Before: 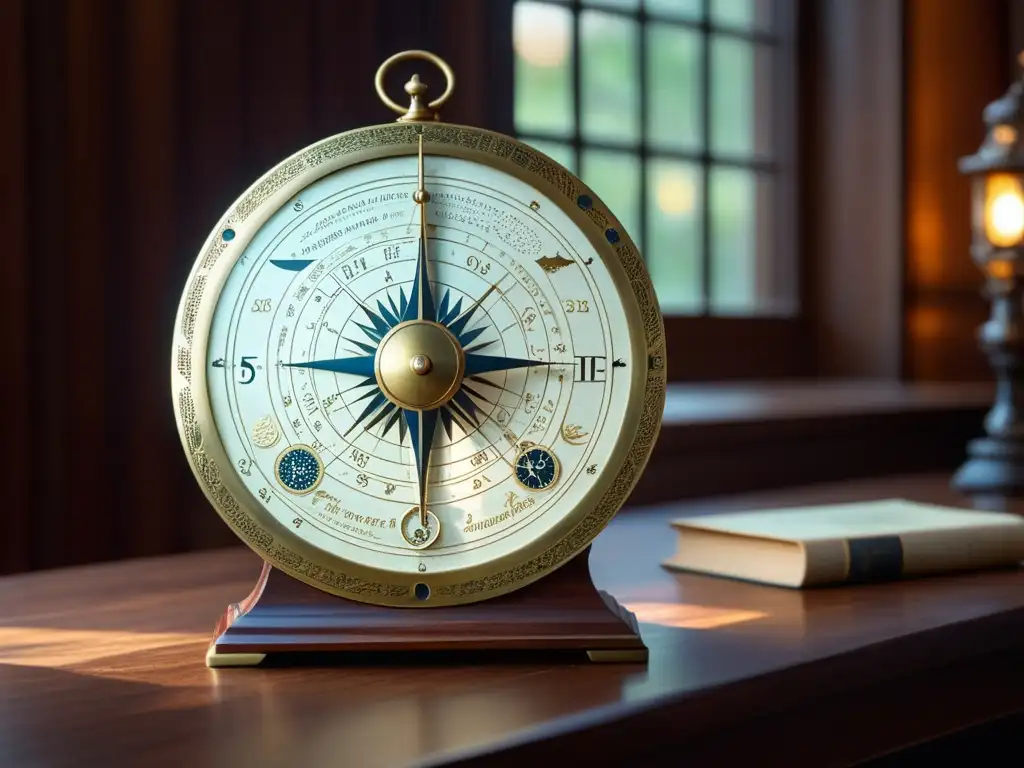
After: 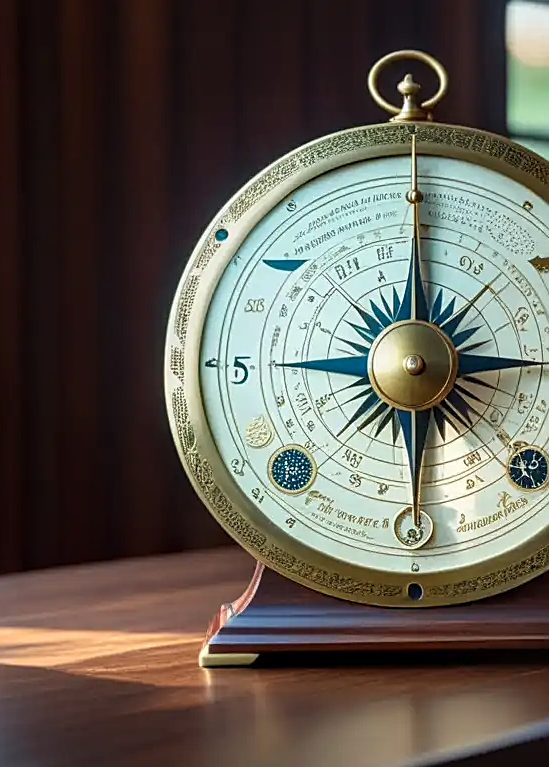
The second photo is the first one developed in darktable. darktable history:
levels: white 90.67%
sharpen: on, module defaults
crop: left 0.728%, right 45.583%, bottom 0.085%
local contrast: on, module defaults
